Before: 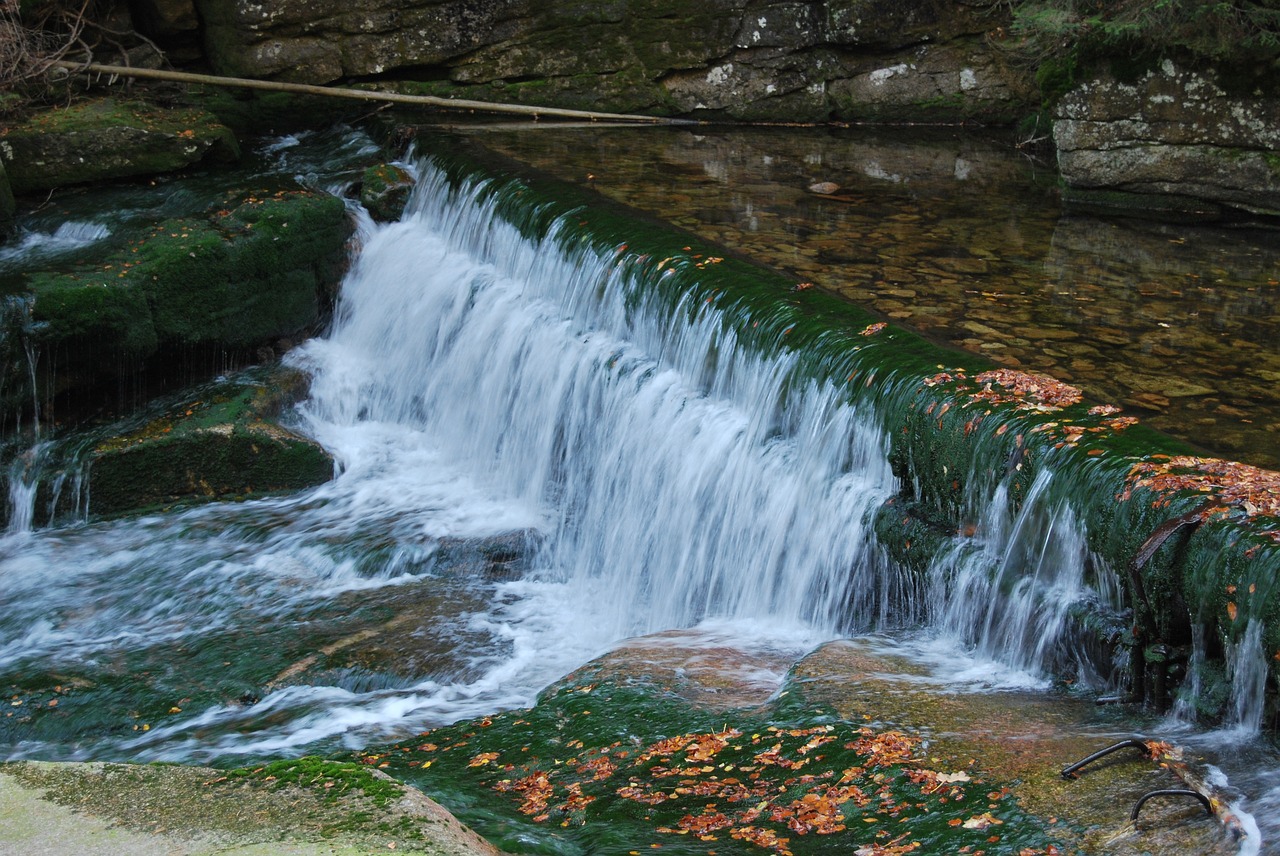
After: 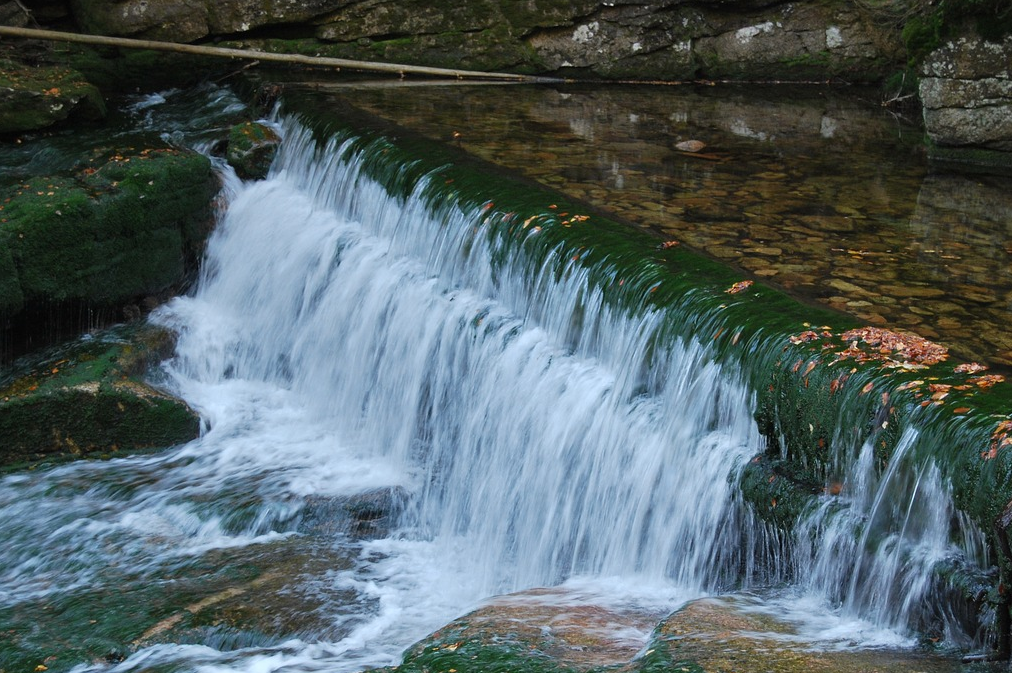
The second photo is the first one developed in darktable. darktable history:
crop and rotate: left 10.538%, top 5.001%, right 10.379%, bottom 16.28%
